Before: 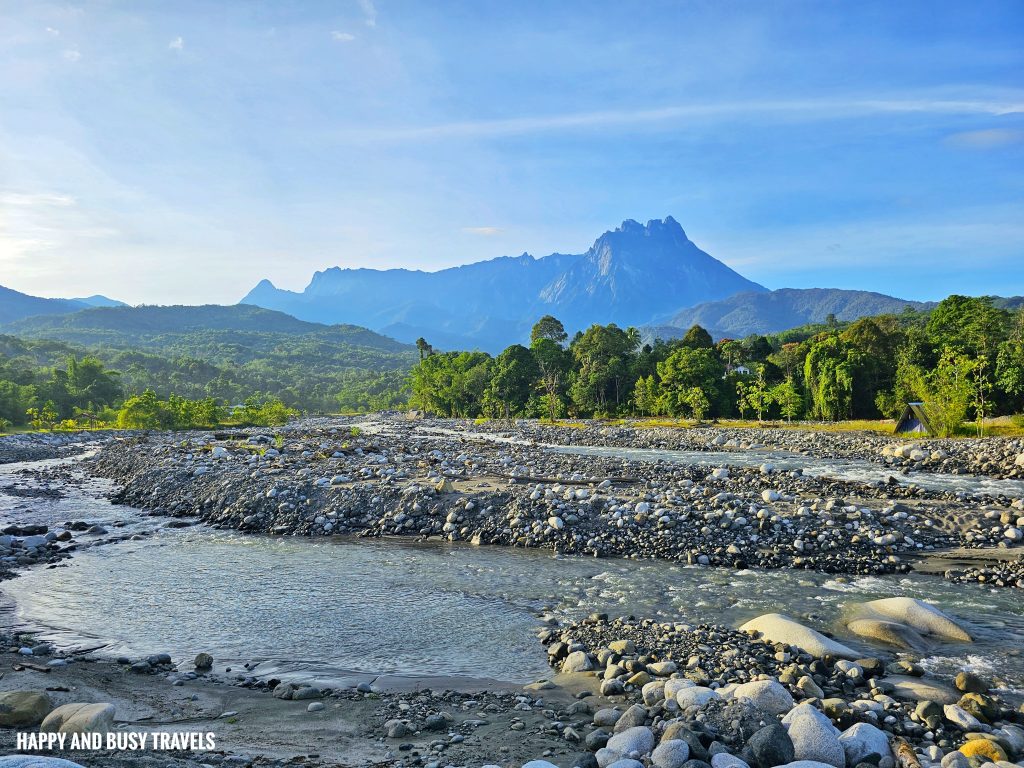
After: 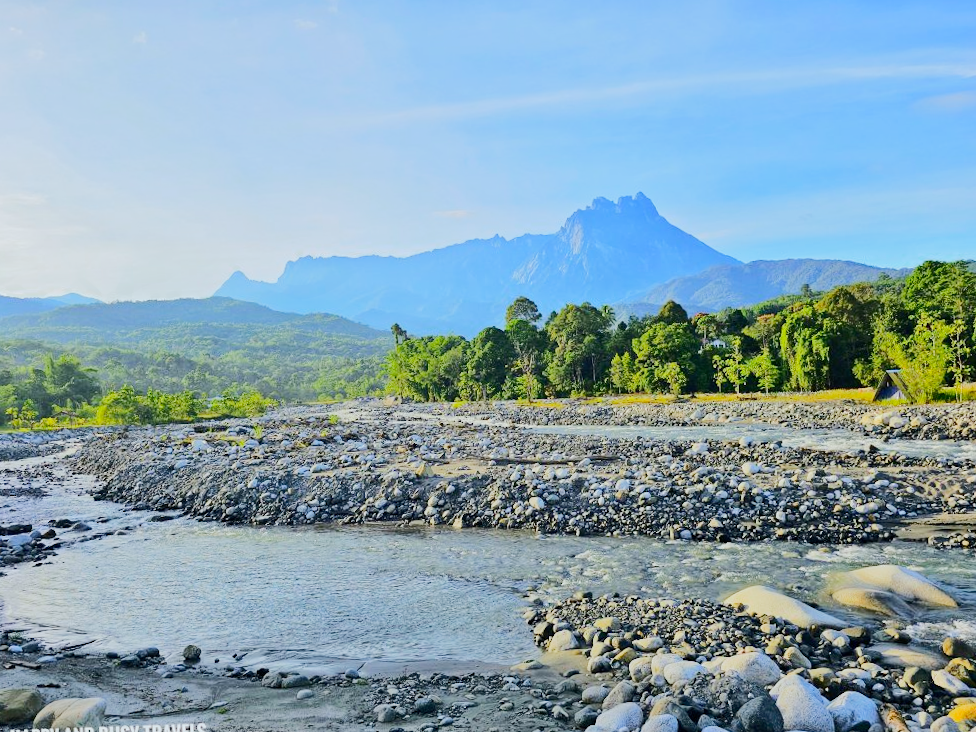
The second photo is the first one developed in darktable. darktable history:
filmic rgb: black relative exposure -16 EV, threshold -0.33 EV, transition 3.19 EV, structure ↔ texture 100%, target black luminance 0%, hardness 7.57, latitude 72.96%, contrast 0.908, highlights saturation mix 10%, shadows ↔ highlights balance -0.38%, add noise in highlights 0, preserve chrominance no, color science v4 (2020), iterations of high-quality reconstruction 10, enable highlight reconstruction true
exposure: exposure 0.207 EV, compensate highlight preservation false
color zones: curves: ch1 [(0, 0.523) (0.143, 0.545) (0.286, 0.52) (0.429, 0.506) (0.571, 0.503) (0.714, 0.503) (0.857, 0.508) (1, 0.523)]
rgb curve: curves: ch0 [(0, 0) (0.284, 0.292) (0.505, 0.644) (1, 1)]; ch1 [(0, 0) (0.284, 0.292) (0.505, 0.644) (1, 1)]; ch2 [(0, 0) (0.284, 0.292) (0.505, 0.644) (1, 1)], compensate middle gray true
rotate and perspective: rotation -2.12°, lens shift (vertical) 0.009, lens shift (horizontal) -0.008, automatic cropping original format, crop left 0.036, crop right 0.964, crop top 0.05, crop bottom 0.959
